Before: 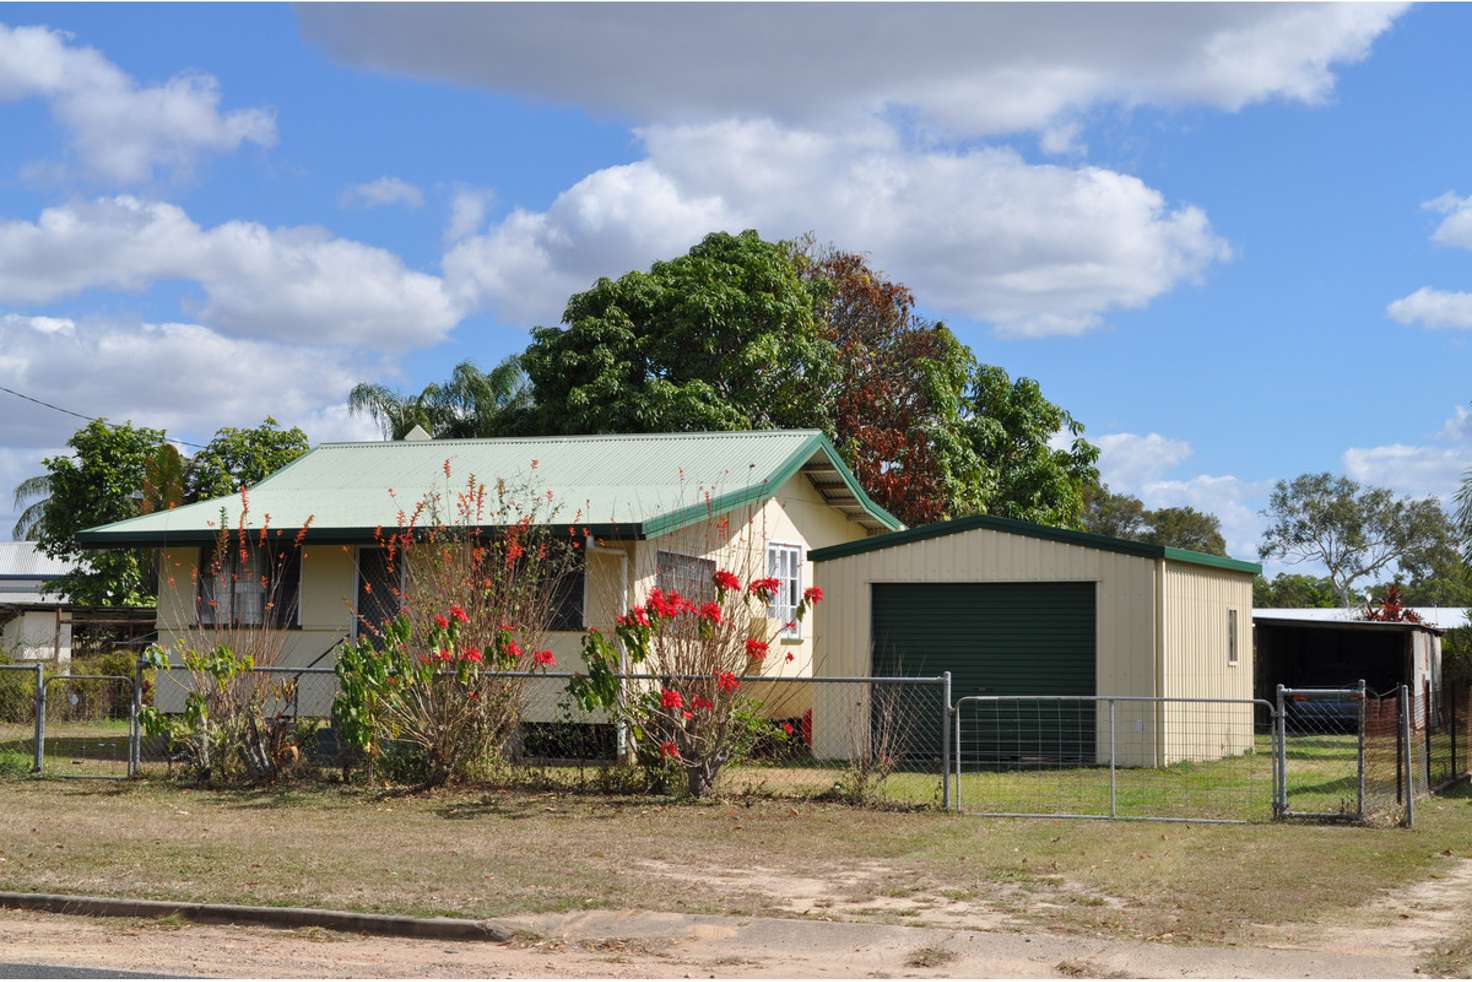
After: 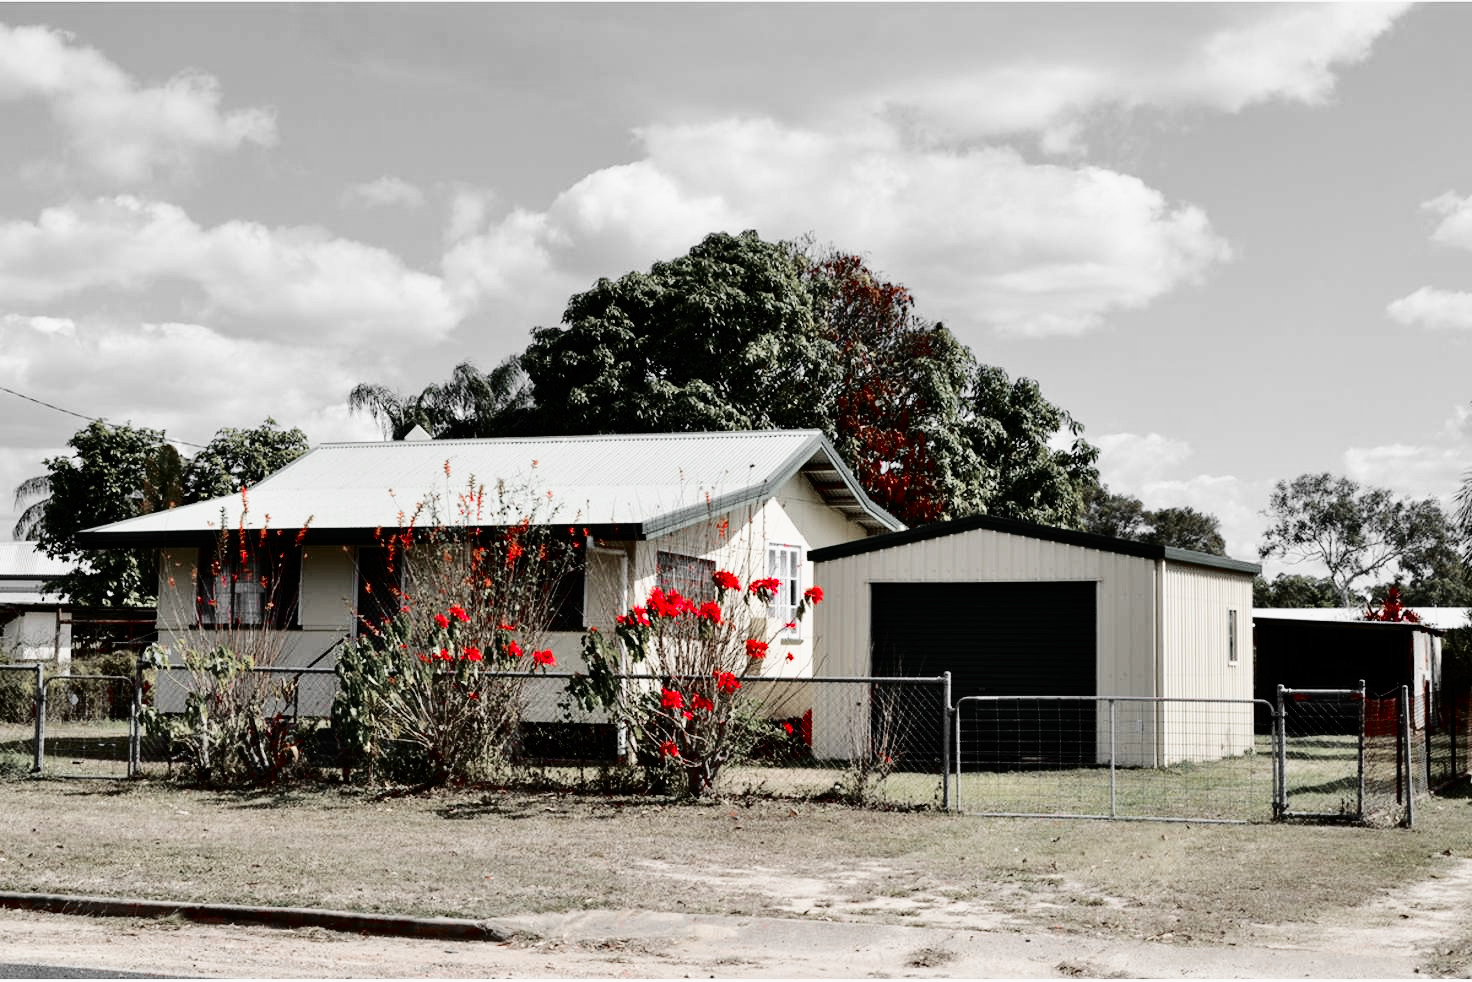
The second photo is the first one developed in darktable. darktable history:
color zones: curves: ch1 [(0, 0.831) (0.08, 0.771) (0.157, 0.268) (0.241, 0.207) (0.562, -0.005) (0.714, -0.013) (0.876, 0.01) (1, 0.831)]
tone curve: curves: ch0 [(0, 0) (0.003, 0.003) (0.011, 0.005) (0.025, 0.008) (0.044, 0.012) (0.069, 0.02) (0.1, 0.031) (0.136, 0.047) (0.177, 0.088) (0.224, 0.141) (0.277, 0.222) (0.335, 0.32) (0.399, 0.425) (0.468, 0.524) (0.543, 0.623) (0.623, 0.716) (0.709, 0.796) (0.801, 0.88) (0.898, 0.959) (1, 1)], color space Lab, independent channels, preserve colors none
filmic rgb: black relative exposure -16 EV, white relative exposure 5.27 EV, hardness 5.89, contrast 1.248, add noise in highlights 0.002, preserve chrominance no, color science v3 (2019), use custom middle-gray values true, iterations of high-quality reconstruction 0, contrast in highlights soft
